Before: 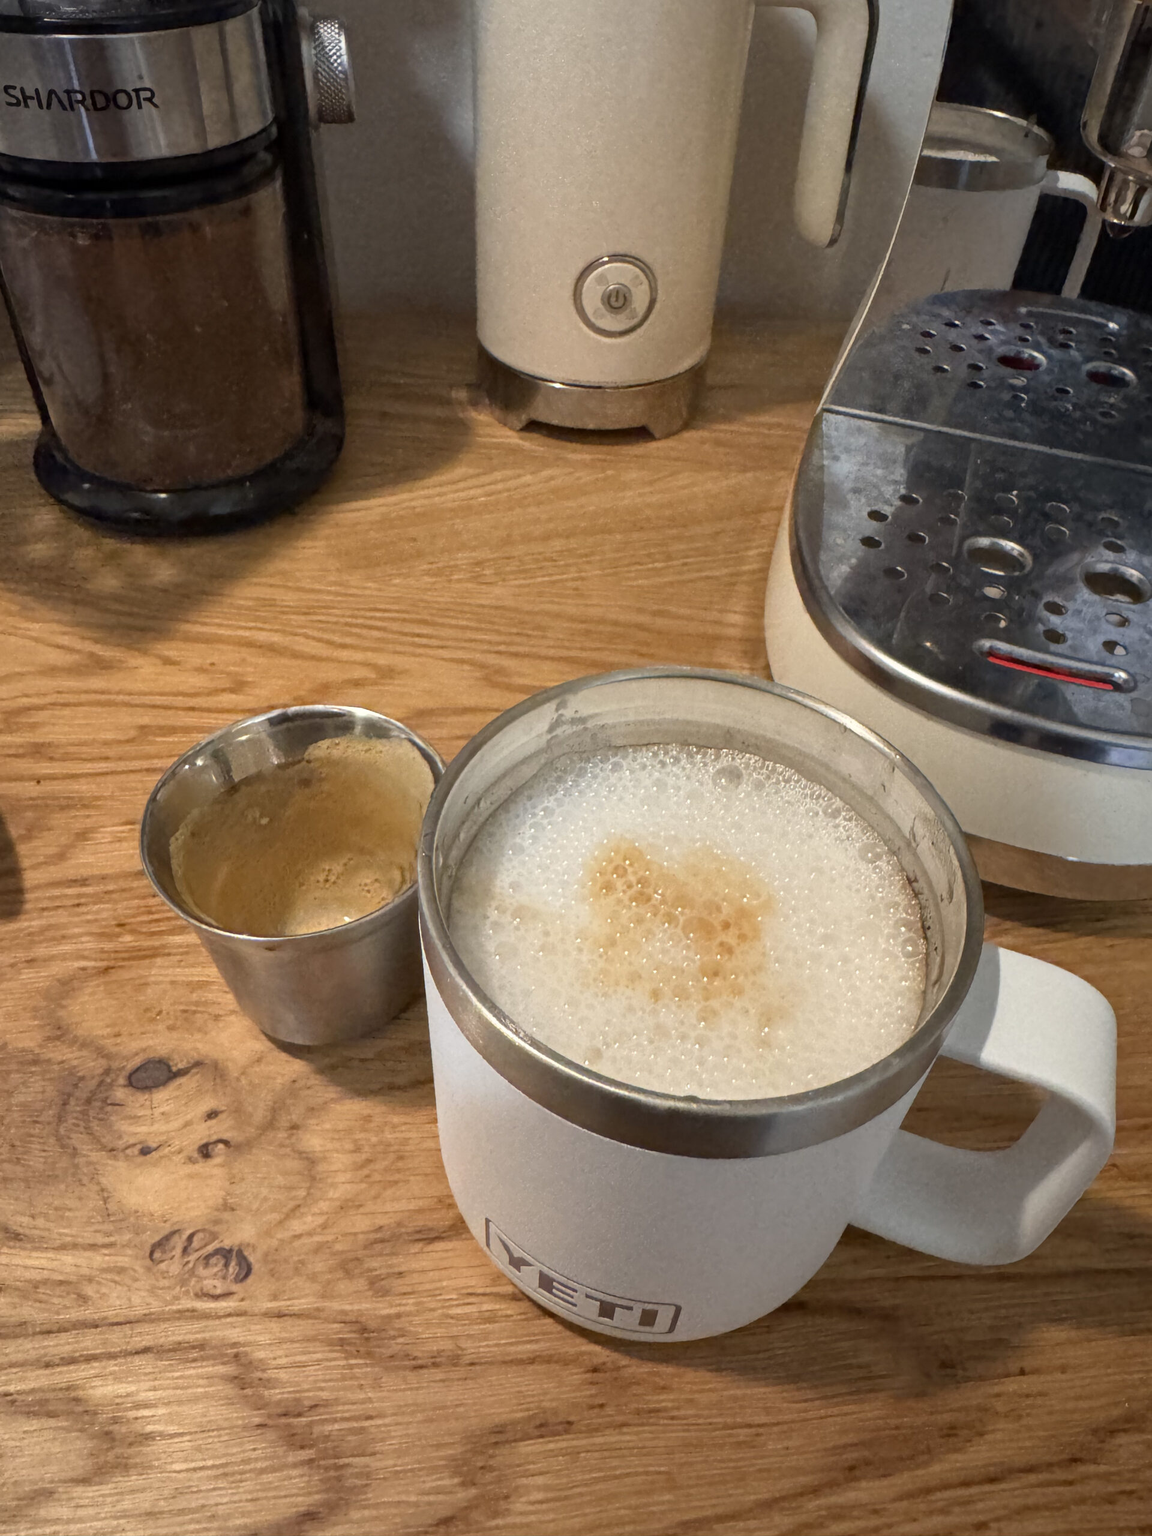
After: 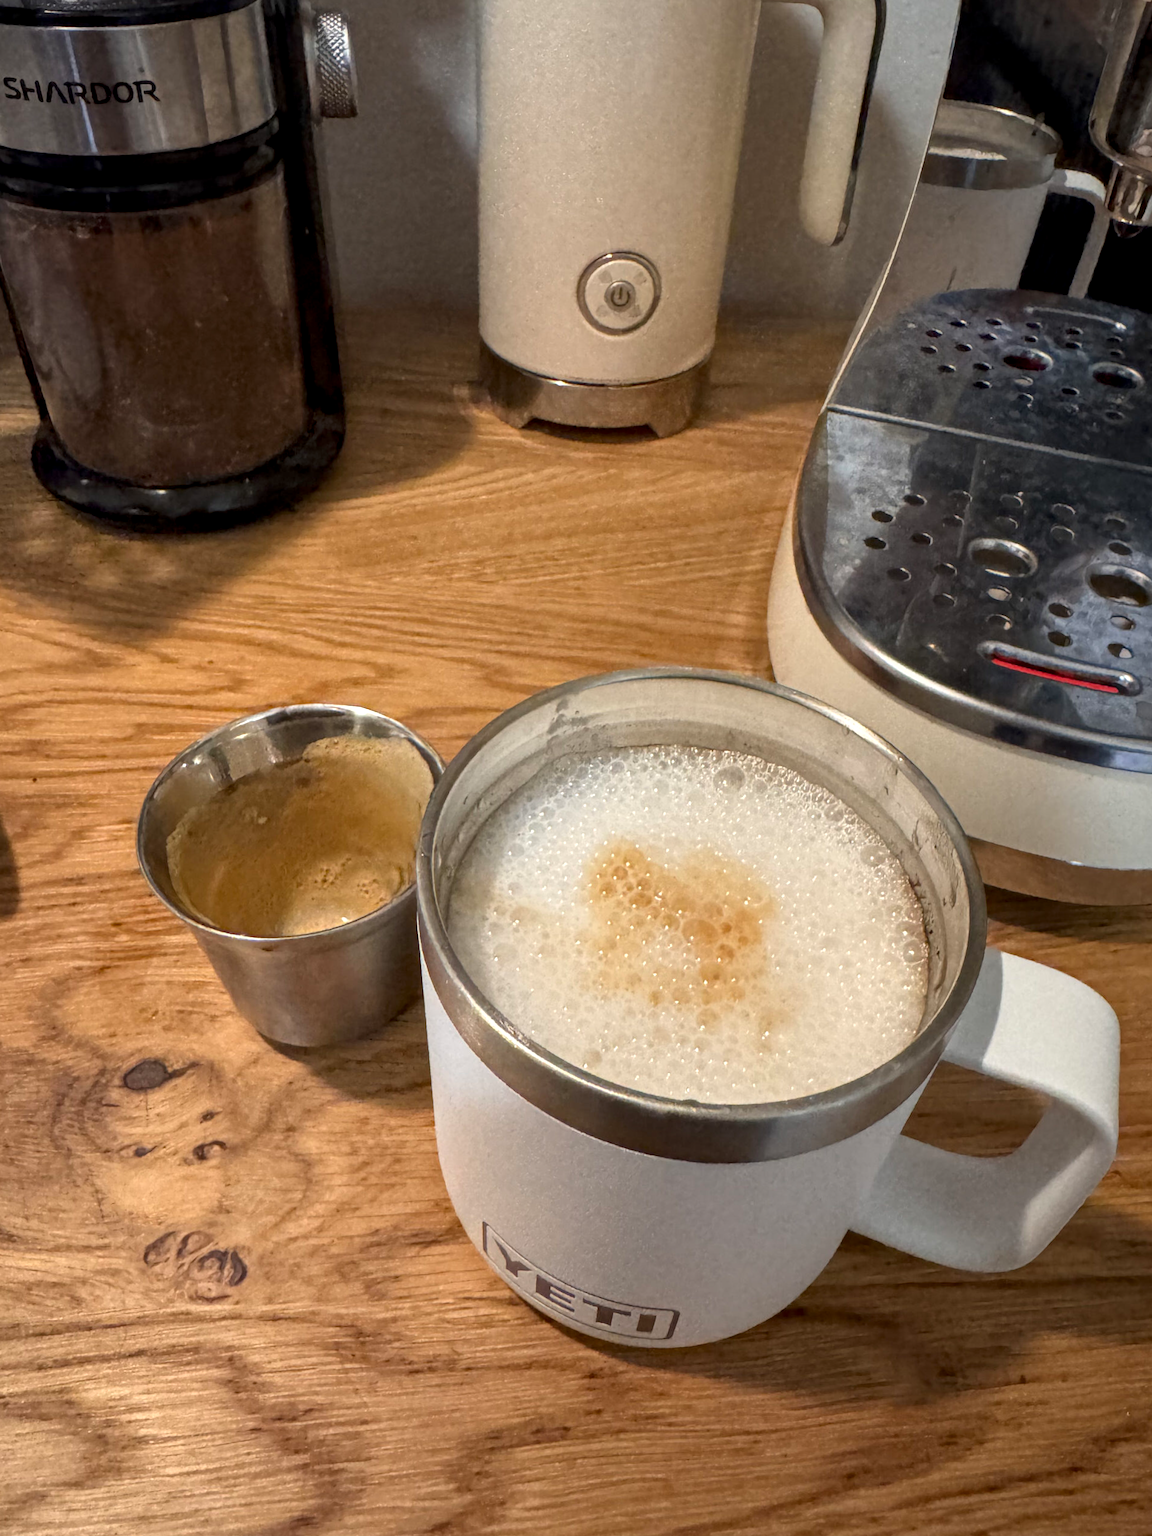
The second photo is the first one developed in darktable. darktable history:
crop and rotate: angle -0.324°
local contrast: highlights 83%, shadows 83%
